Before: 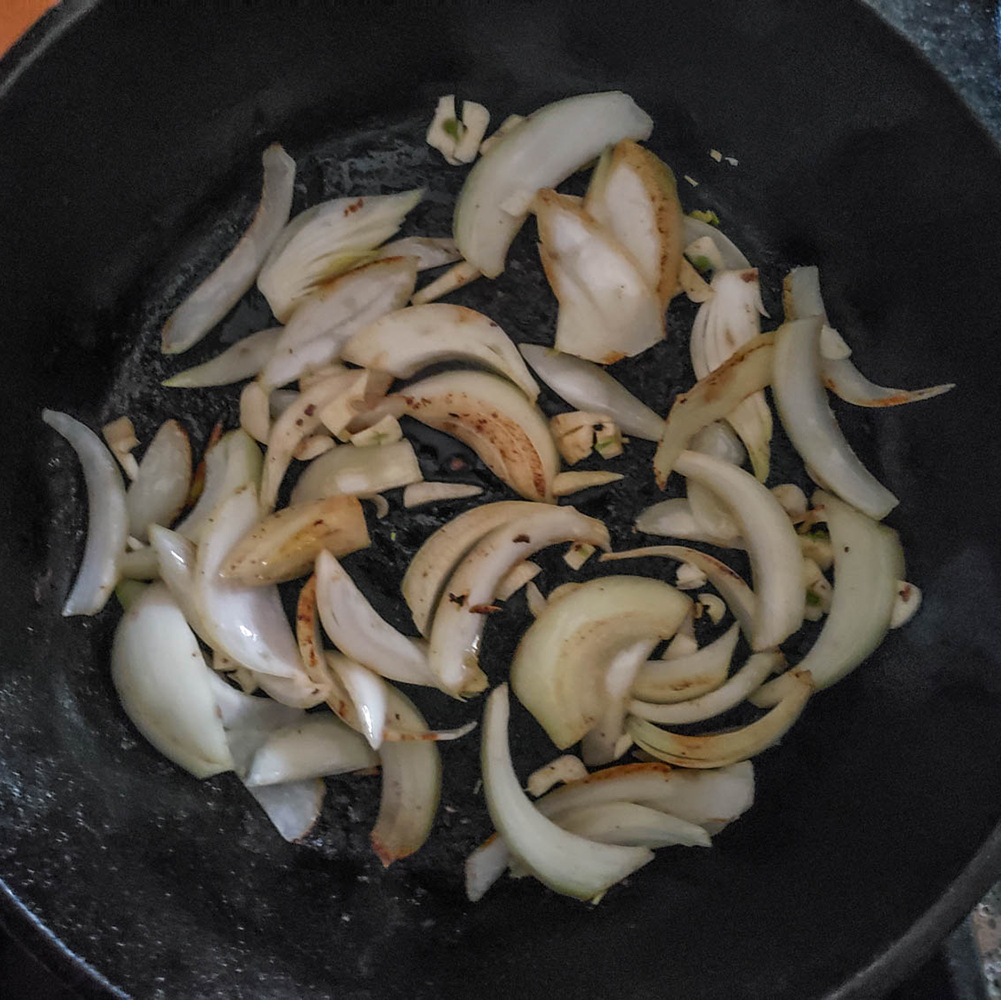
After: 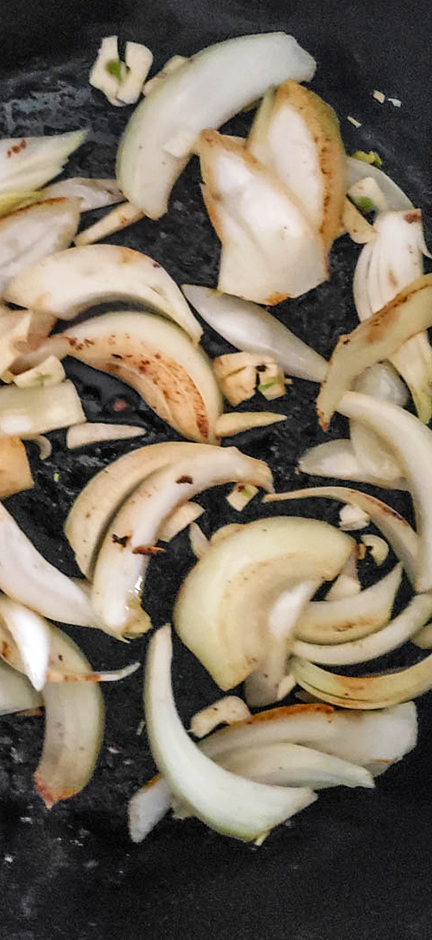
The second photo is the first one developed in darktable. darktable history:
tone curve: curves: ch0 [(0, 0) (0.004, 0.001) (0.133, 0.112) (0.325, 0.362) (0.832, 0.893) (1, 1)], preserve colors none
shadows and highlights: shadows 25.88, highlights -48.27, soften with gaussian
exposure: black level correction 0, exposure 0.701 EV, compensate highlight preservation false
crop: left 33.716%, top 5.946%, right 23.094%
